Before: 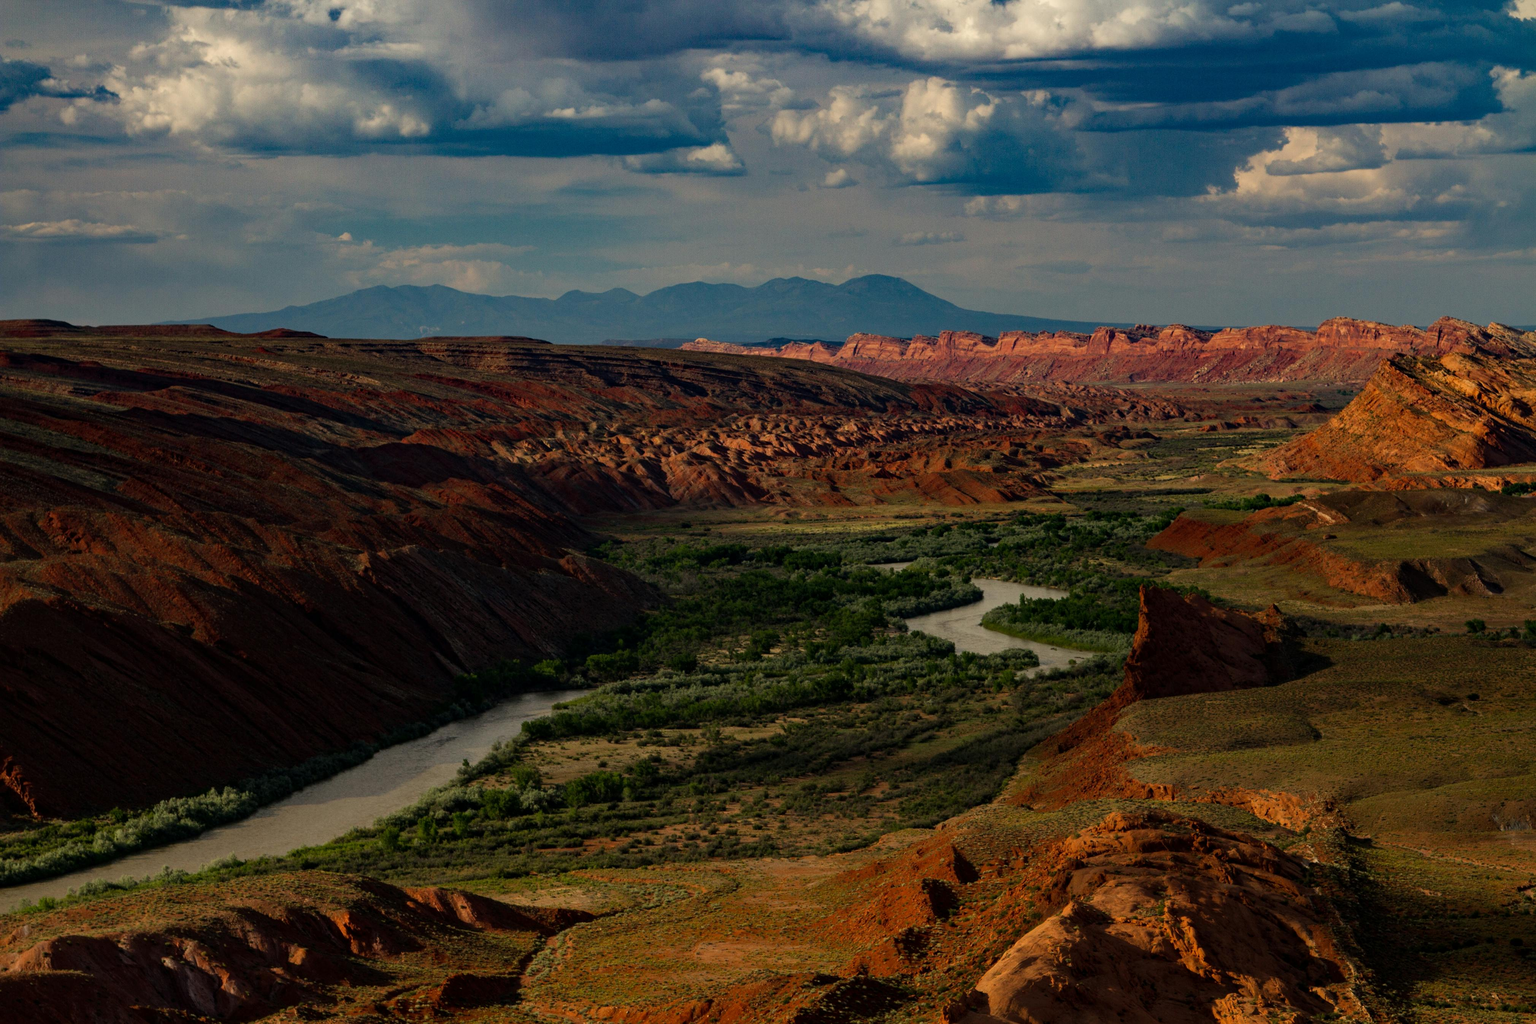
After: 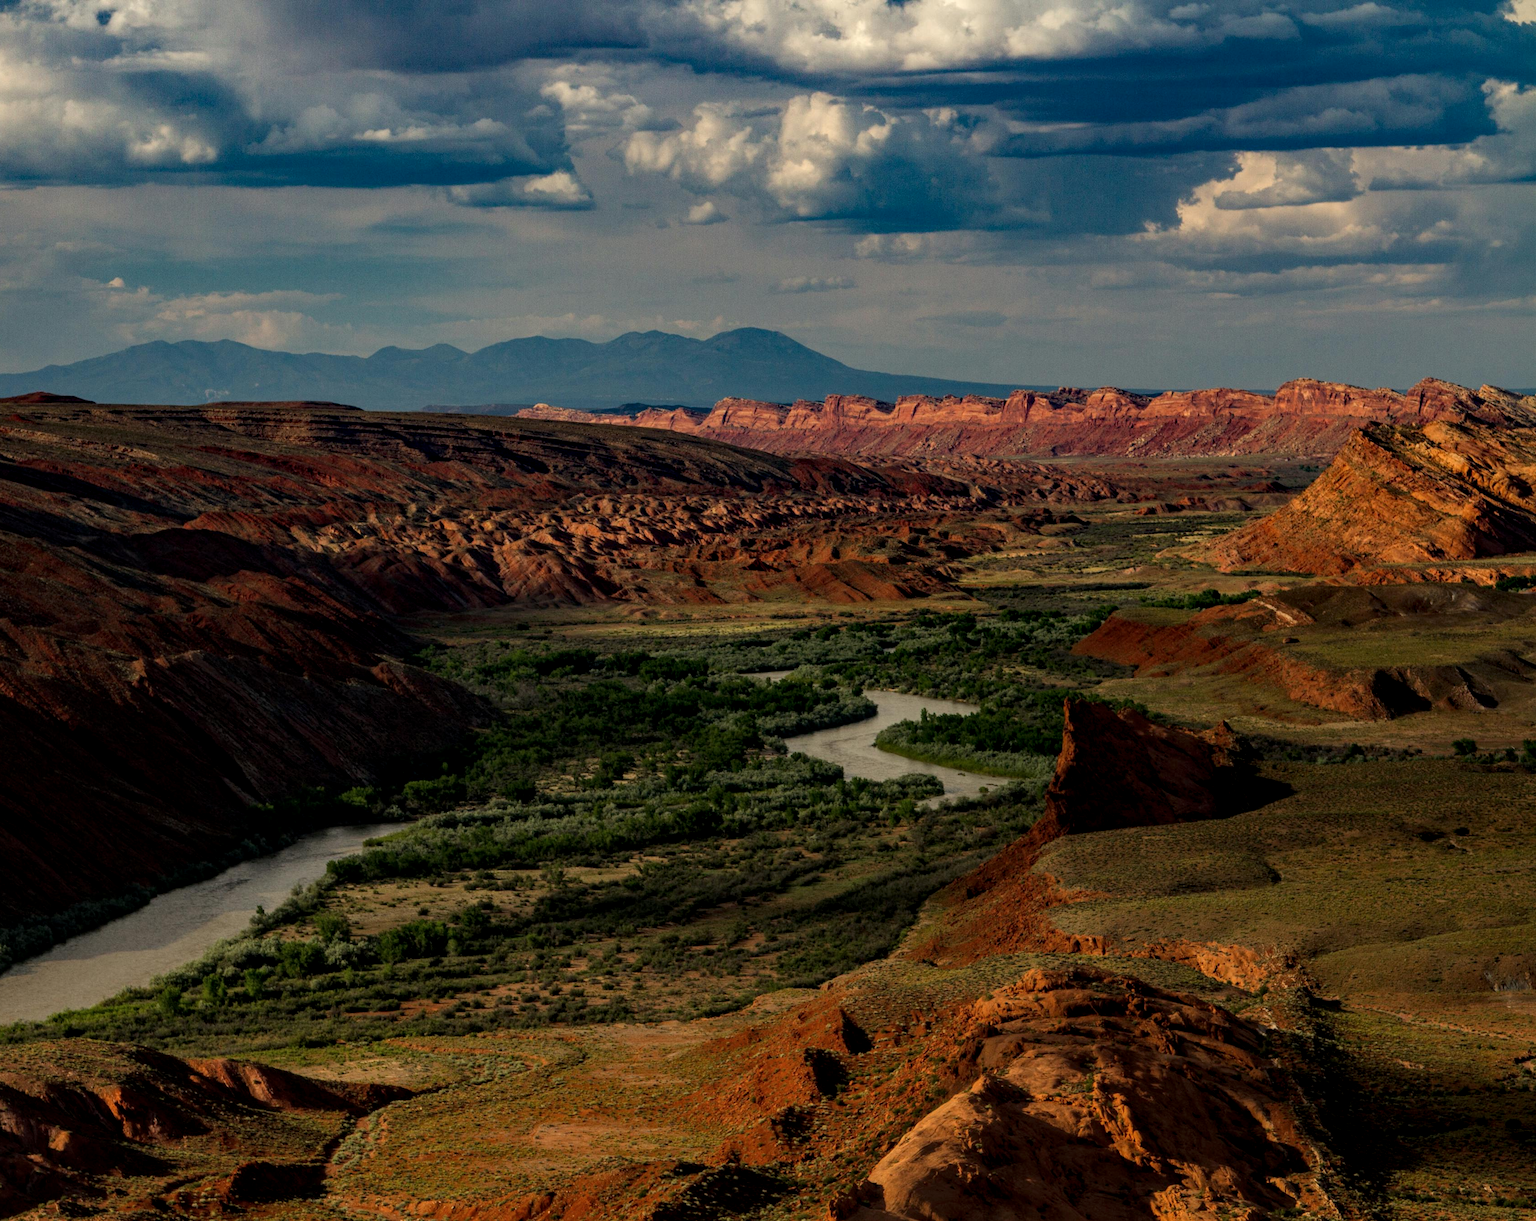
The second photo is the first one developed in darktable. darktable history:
crop: left 16.145%
local contrast: on, module defaults
